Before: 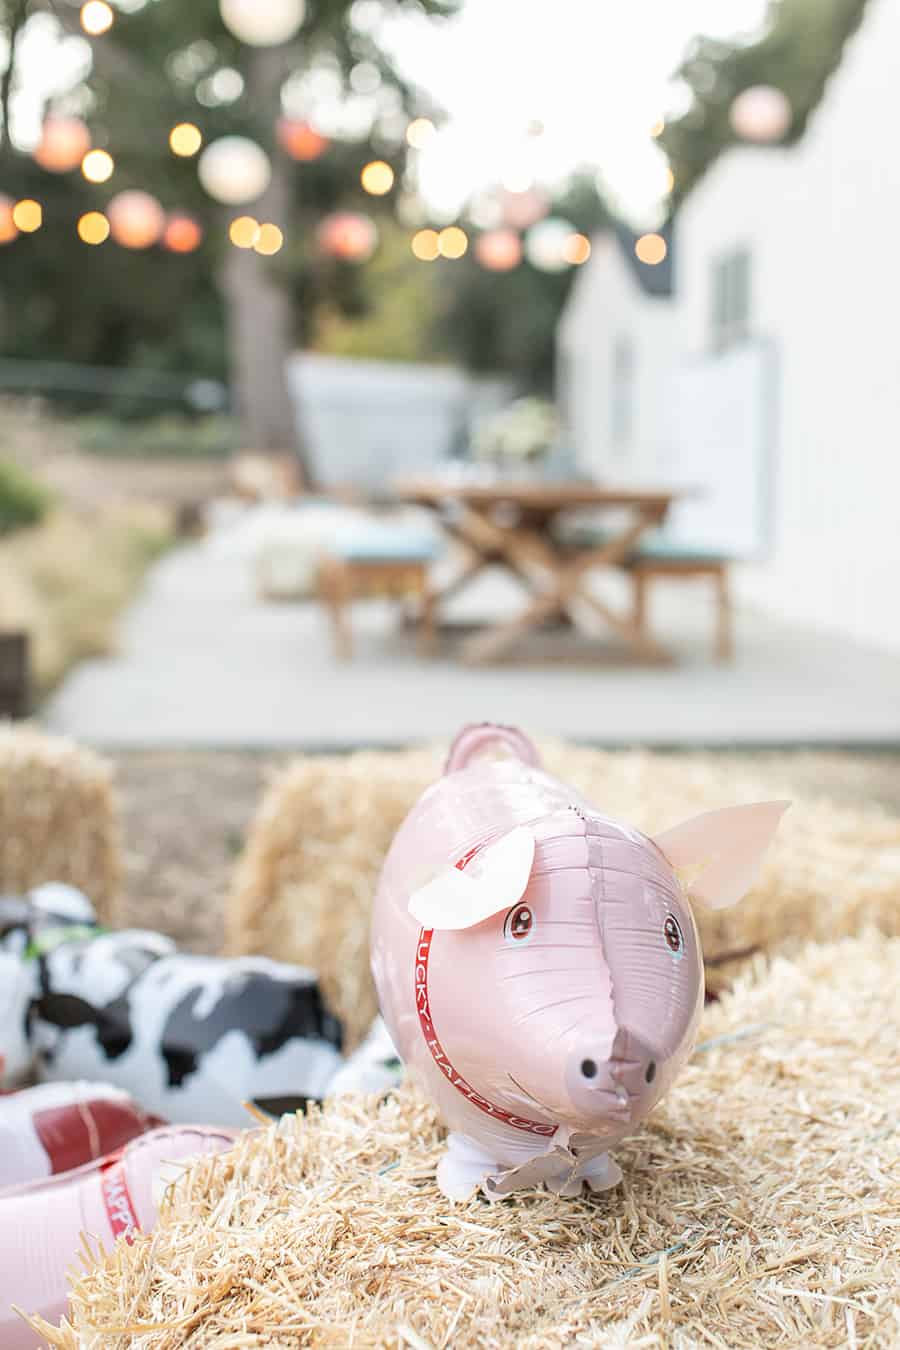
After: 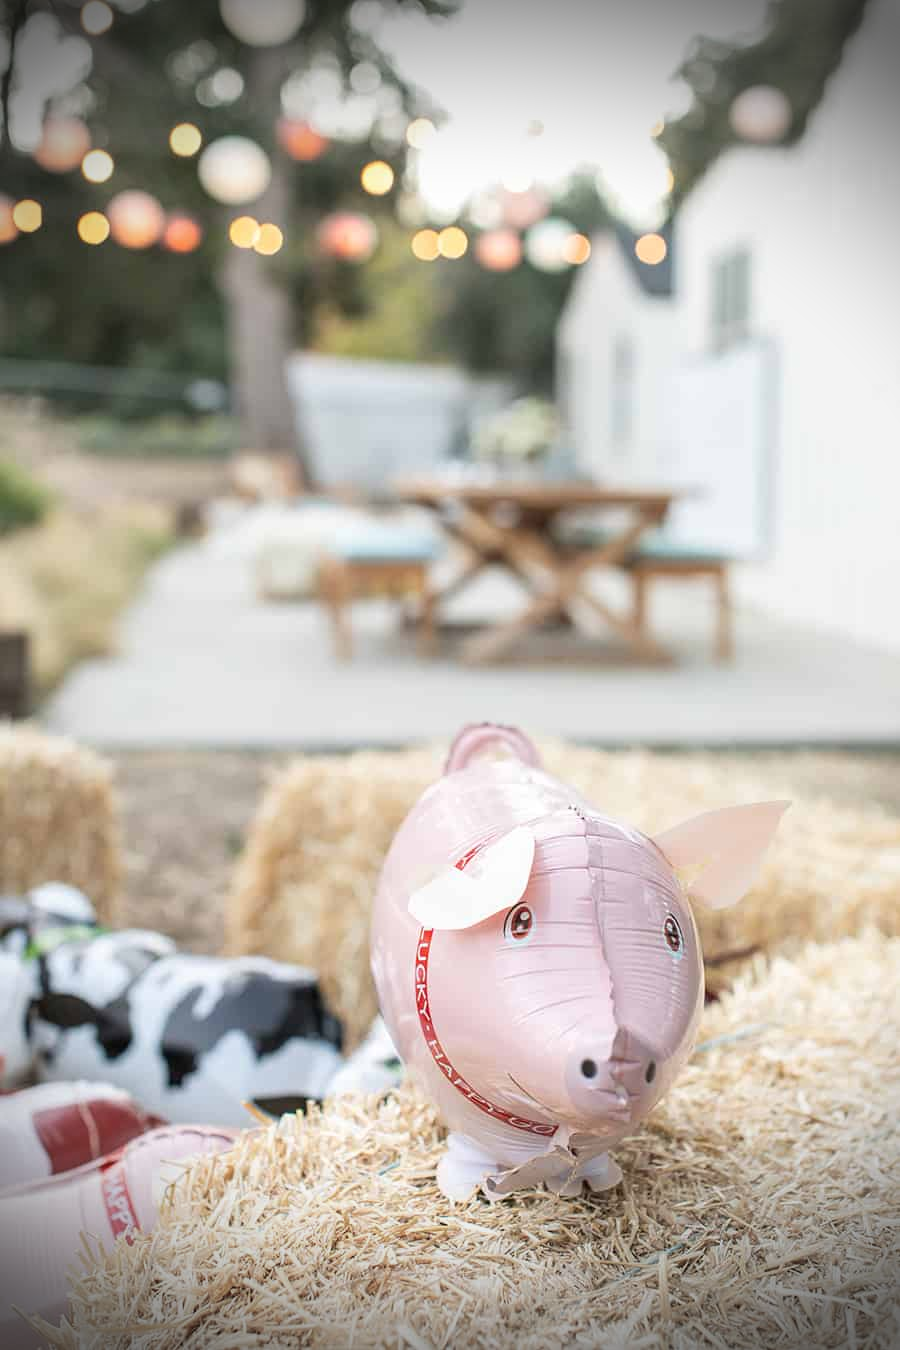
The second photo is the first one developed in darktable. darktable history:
vignetting: fall-off start 75.62%, brightness -0.854, width/height ratio 1.082, dithering 16-bit output
